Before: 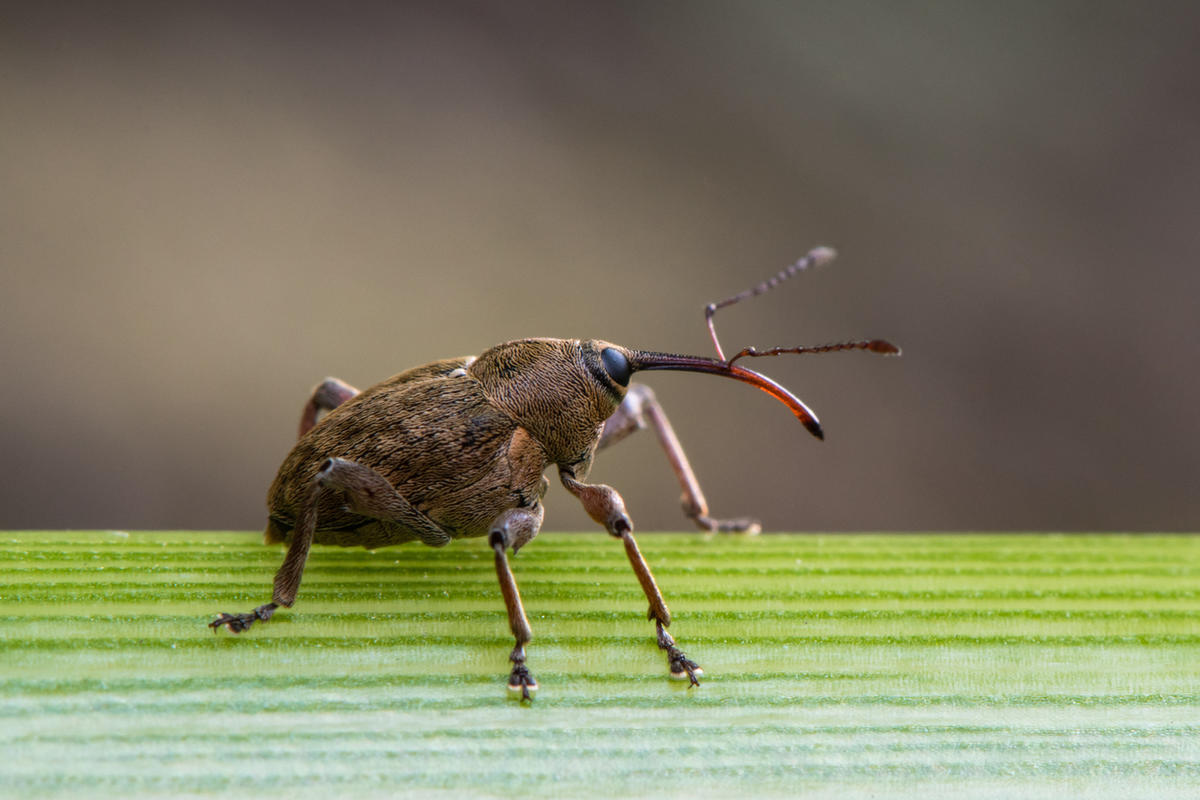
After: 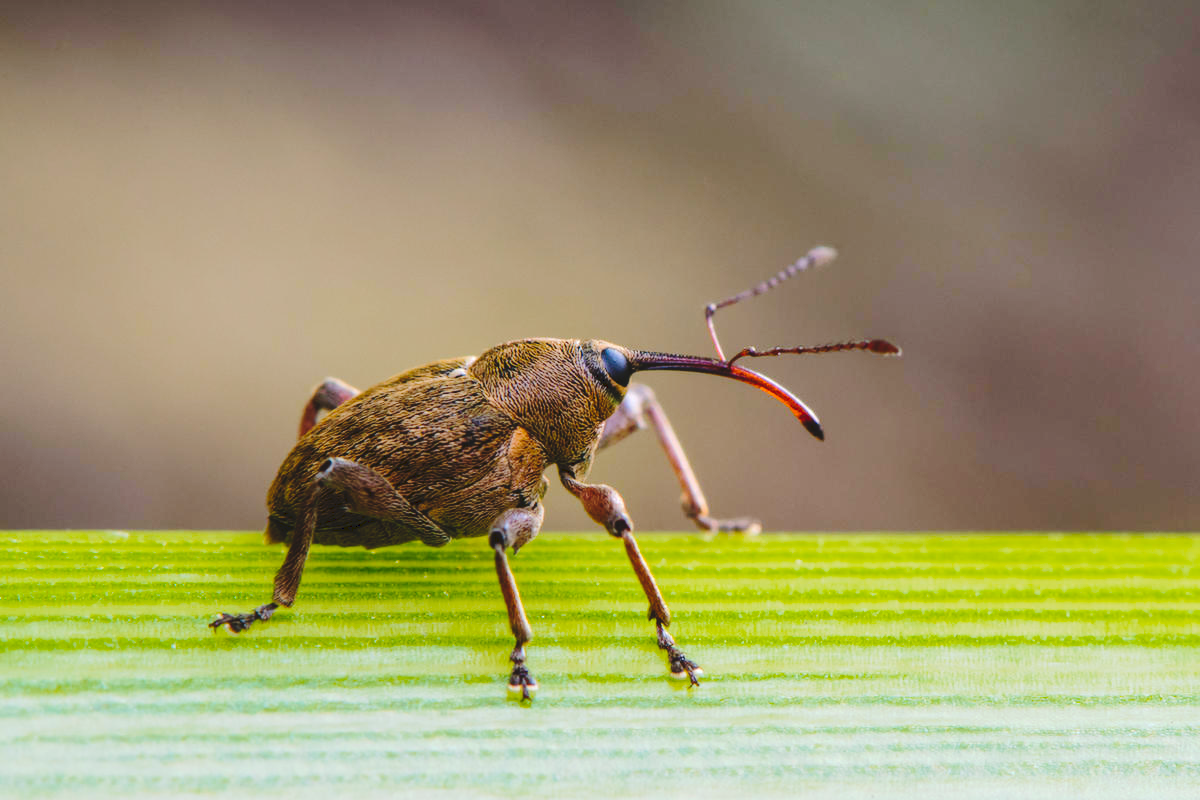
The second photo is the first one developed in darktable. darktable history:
color balance rgb: perceptual saturation grading › global saturation 25%, perceptual brilliance grading › mid-tones 10%, perceptual brilliance grading › shadows 15%, global vibrance 20%
exposure: exposure 0.02 EV, compensate highlight preservation false
tone curve: curves: ch0 [(0, 0) (0.003, 0.09) (0.011, 0.095) (0.025, 0.097) (0.044, 0.108) (0.069, 0.117) (0.1, 0.129) (0.136, 0.151) (0.177, 0.185) (0.224, 0.229) (0.277, 0.299) (0.335, 0.379) (0.399, 0.469) (0.468, 0.55) (0.543, 0.629) (0.623, 0.702) (0.709, 0.775) (0.801, 0.85) (0.898, 0.91) (1, 1)], preserve colors none
